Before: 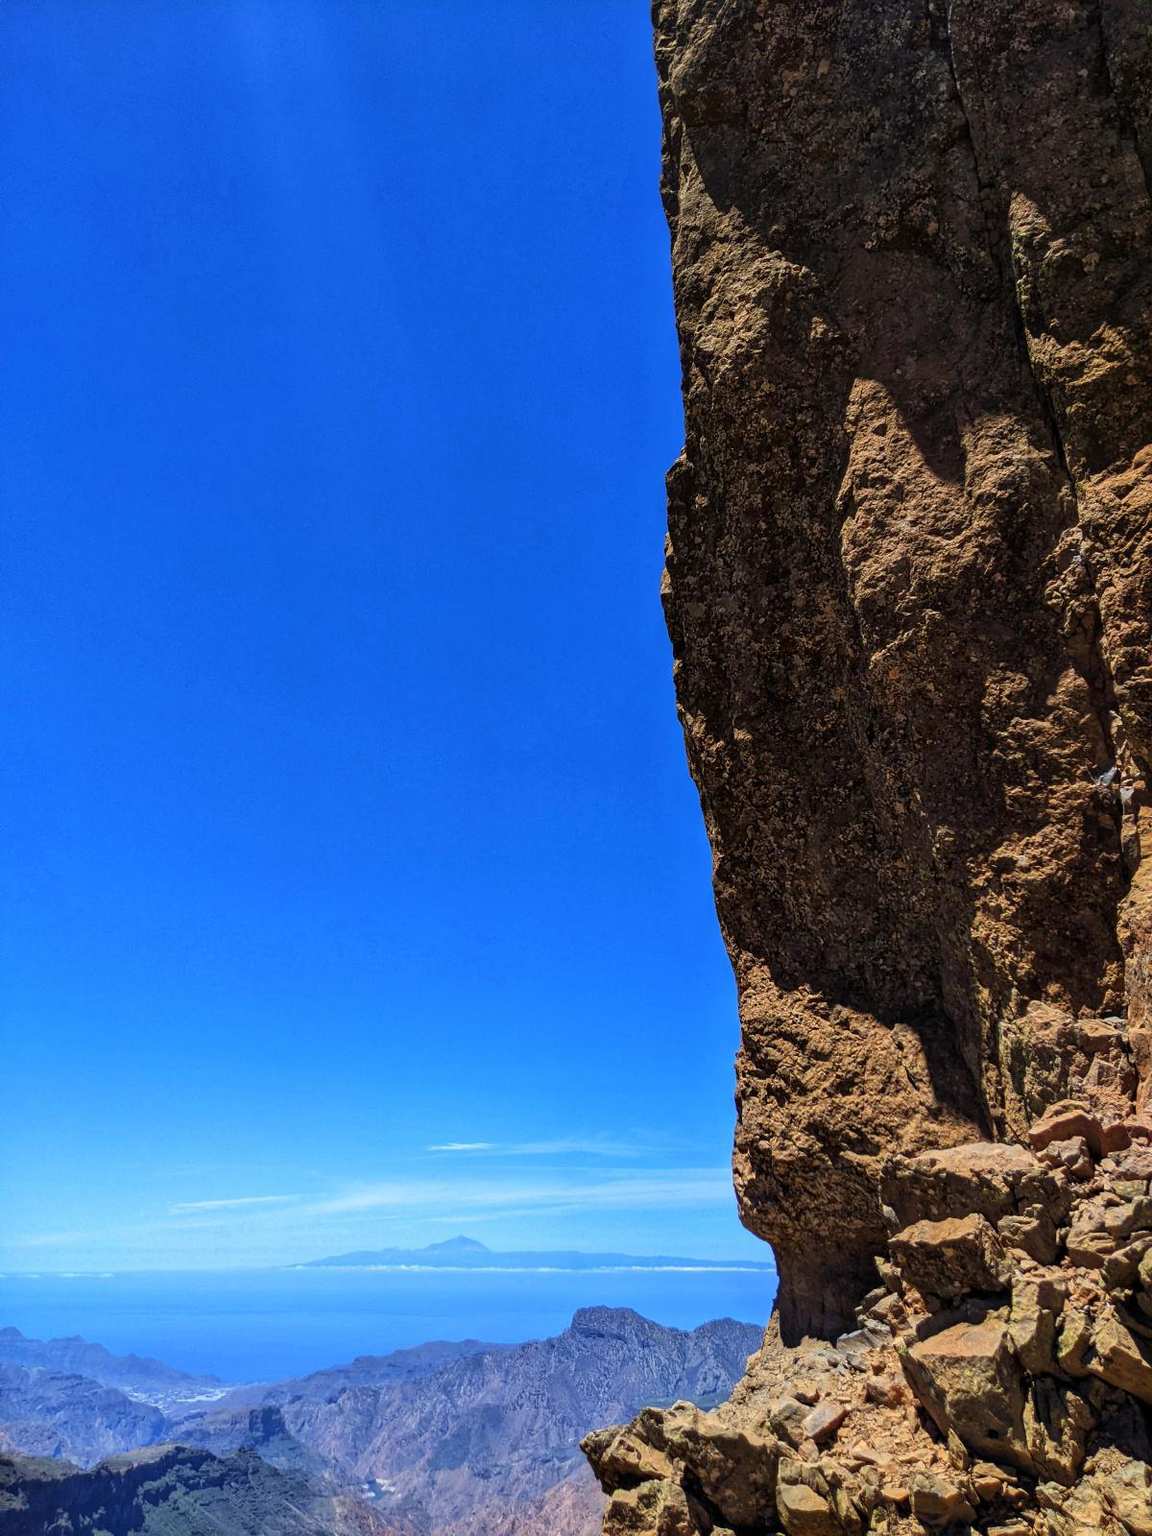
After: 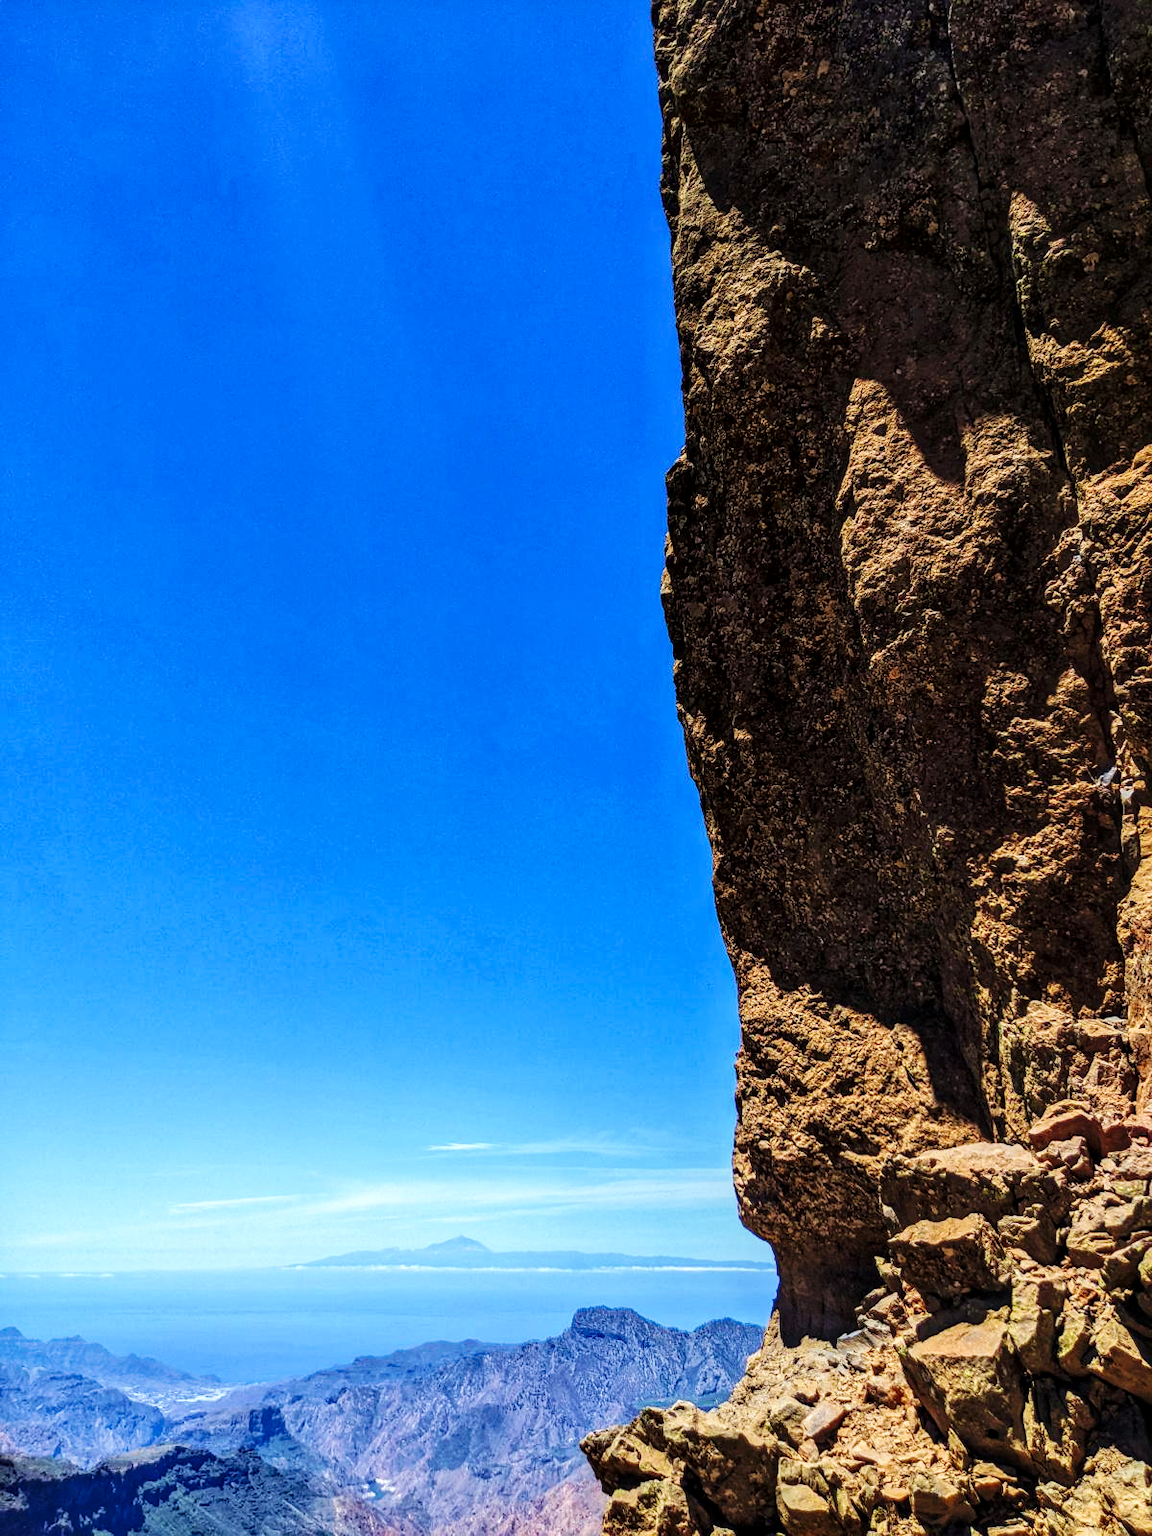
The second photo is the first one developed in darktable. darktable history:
velvia: on, module defaults
base curve: curves: ch0 [(0, 0) (0.032, 0.025) (0.121, 0.166) (0.206, 0.329) (0.605, 0.79) (1, 1)], preserve colors none
local contrast: detail 130%
